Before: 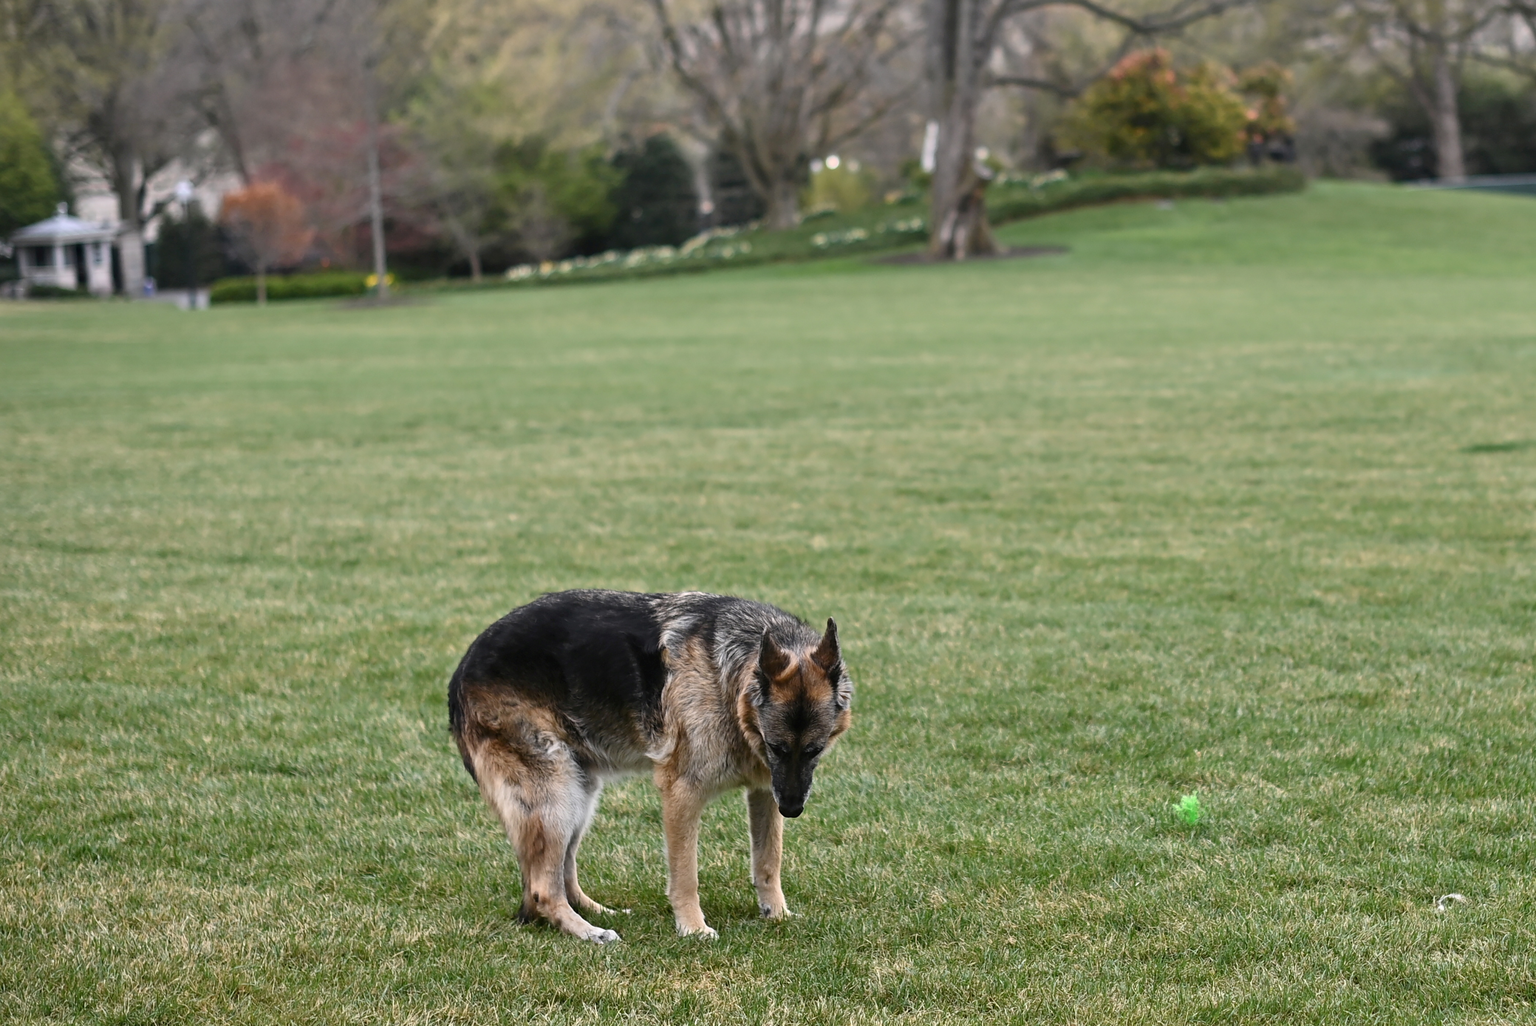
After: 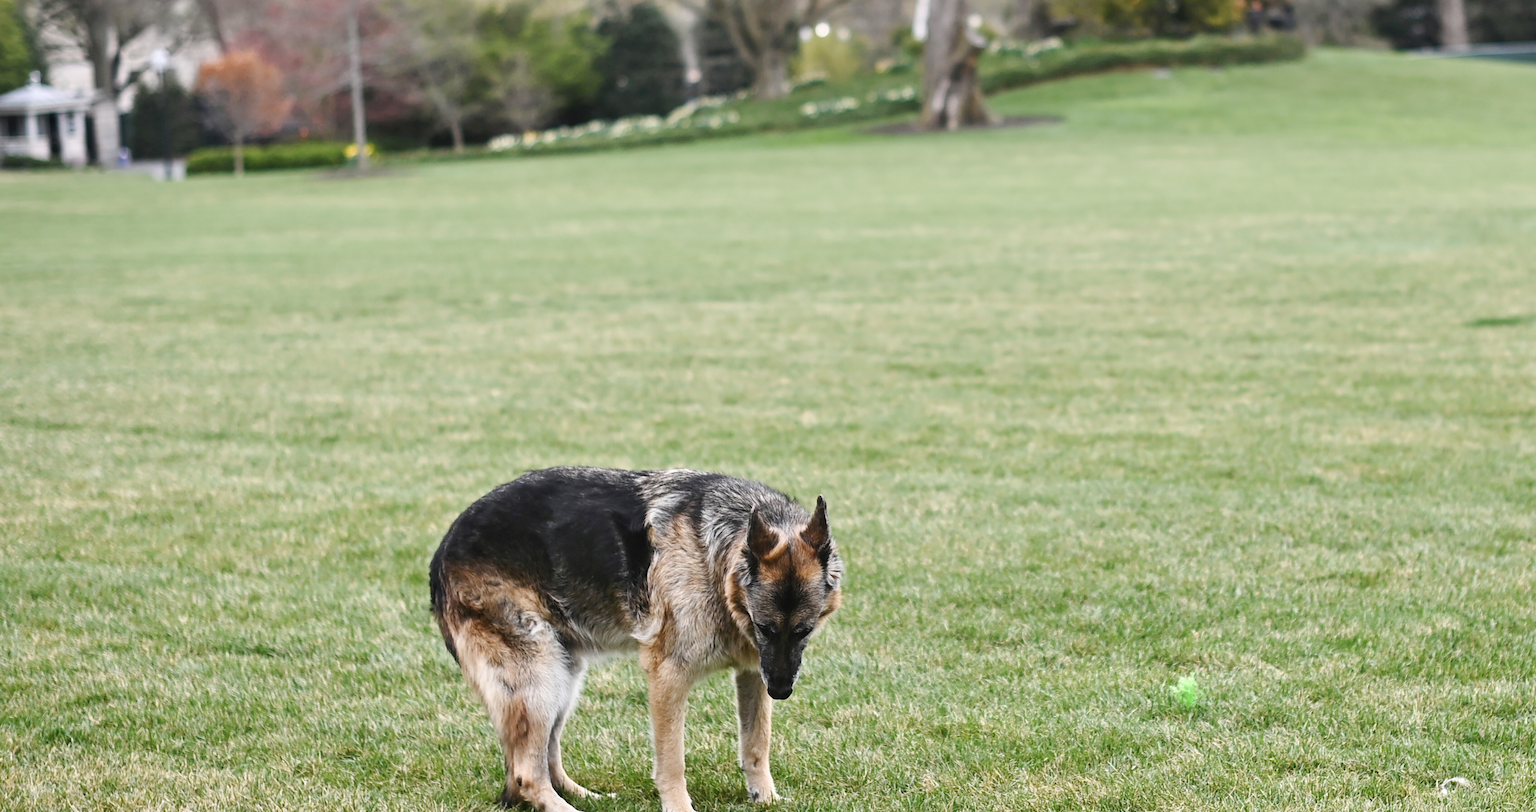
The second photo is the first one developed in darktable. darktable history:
tone curve: curves: ch0 [(0, 0.017) (0.239, 0.277) (0.508, 0.593) (0.826, 0.855) (1, 0.945)]; ch1 [(0, 0) (0.401, 0.42) (0.442, 0.47) (0.492, 0.498) (0.511, 0.504) (0.555, 0.586) (0.681, 0.739) (1, 1)]; ch2 [(0, 0) (0.411, 0.433) (0.5, 0.504) (0.545, 0.574) (1, 1)], preserve colors none
crop and rotate: left 1.85%, top 12.986%, right 0.285%, bottom 9.528%
shadows and highlights: radius 46.32, white point adjustment 6.72, compress 79.96%, soften with gaussian
